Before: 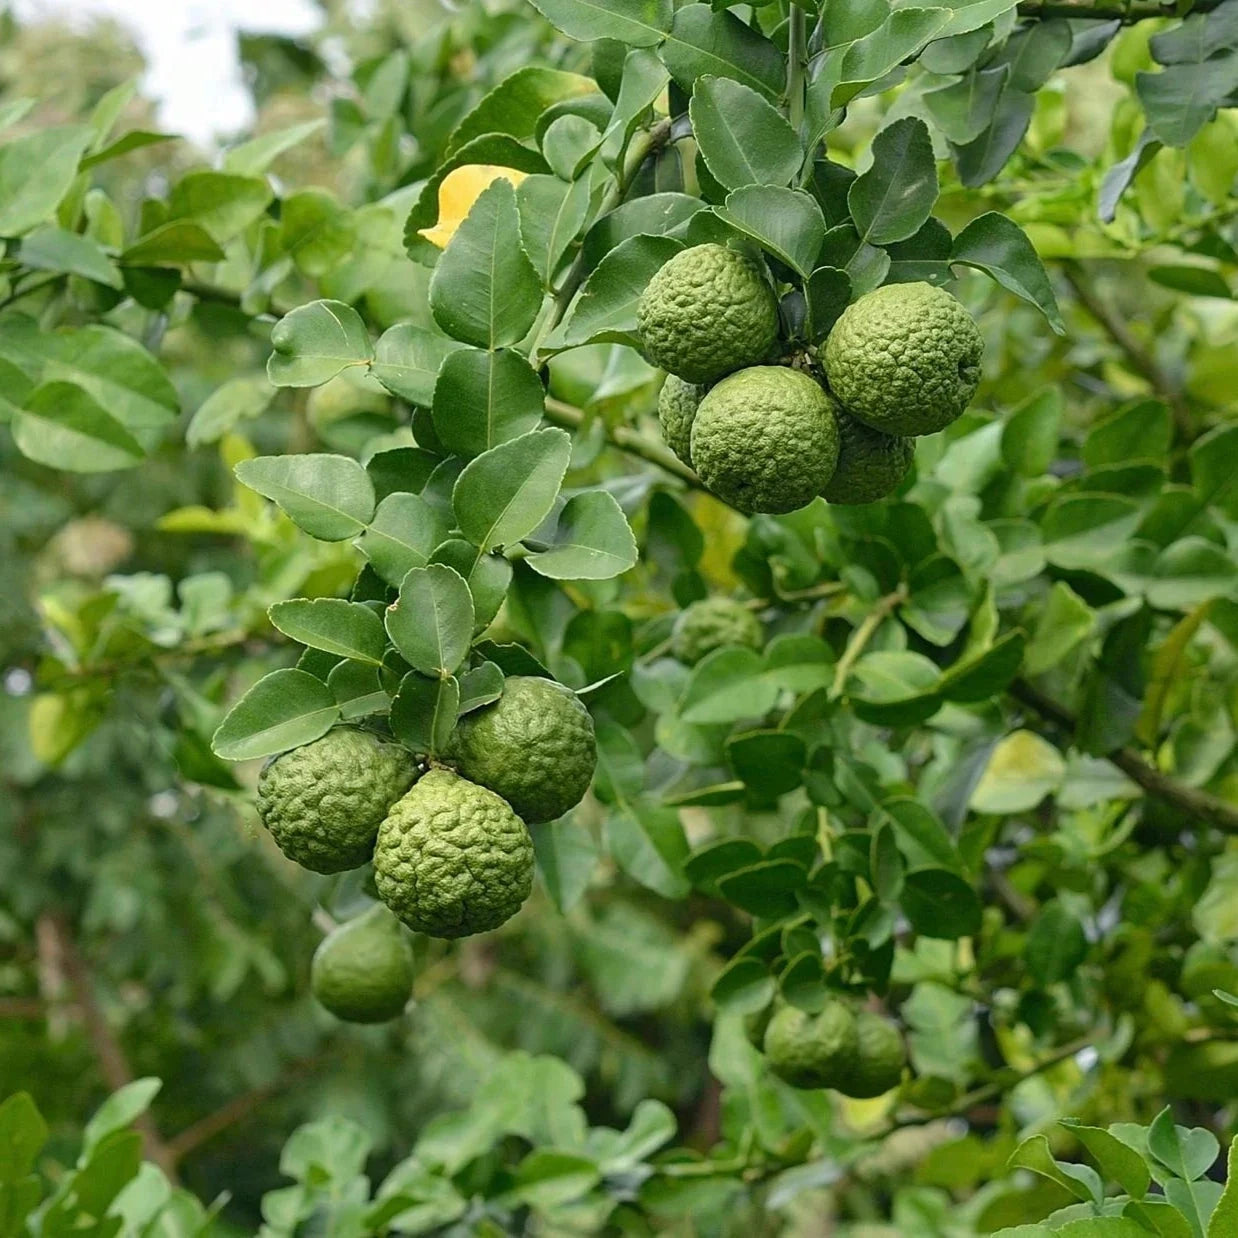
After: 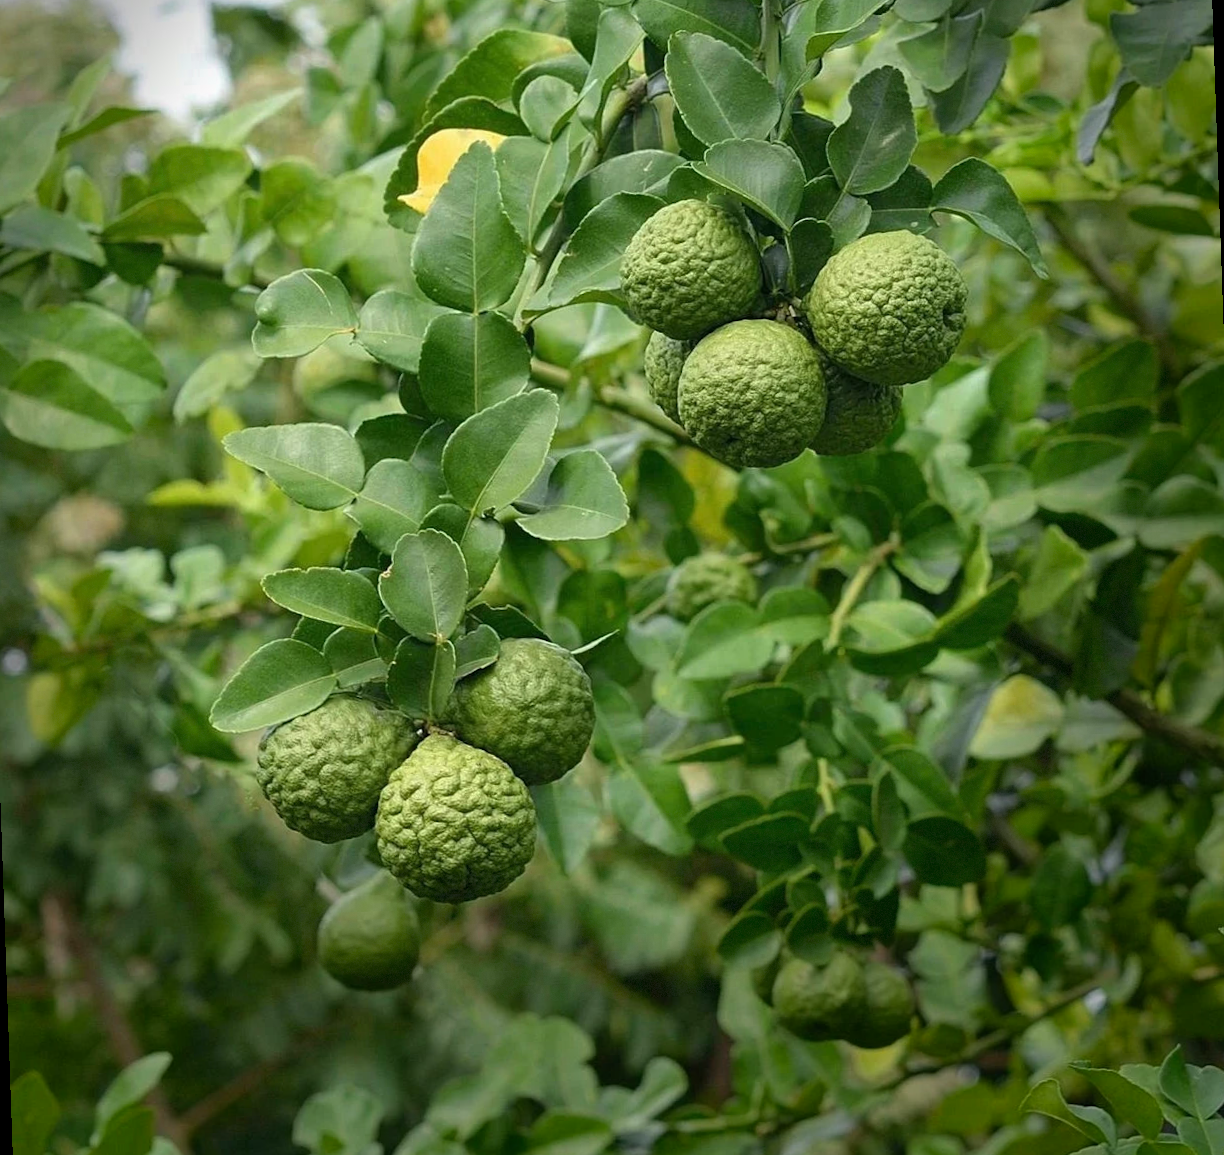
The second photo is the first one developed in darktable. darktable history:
rotate and perspective: rotation -2°, crop left 0.022, crop right 0.978, crop top 0.049, crop bottom 0.951
vignetting: fall-off start 68.33%, fall-off radius 30%, saturation 0.042, center (-0.066, -0.311), width/height ratio 0.992, shape 0.85, dithering 8-bit output
